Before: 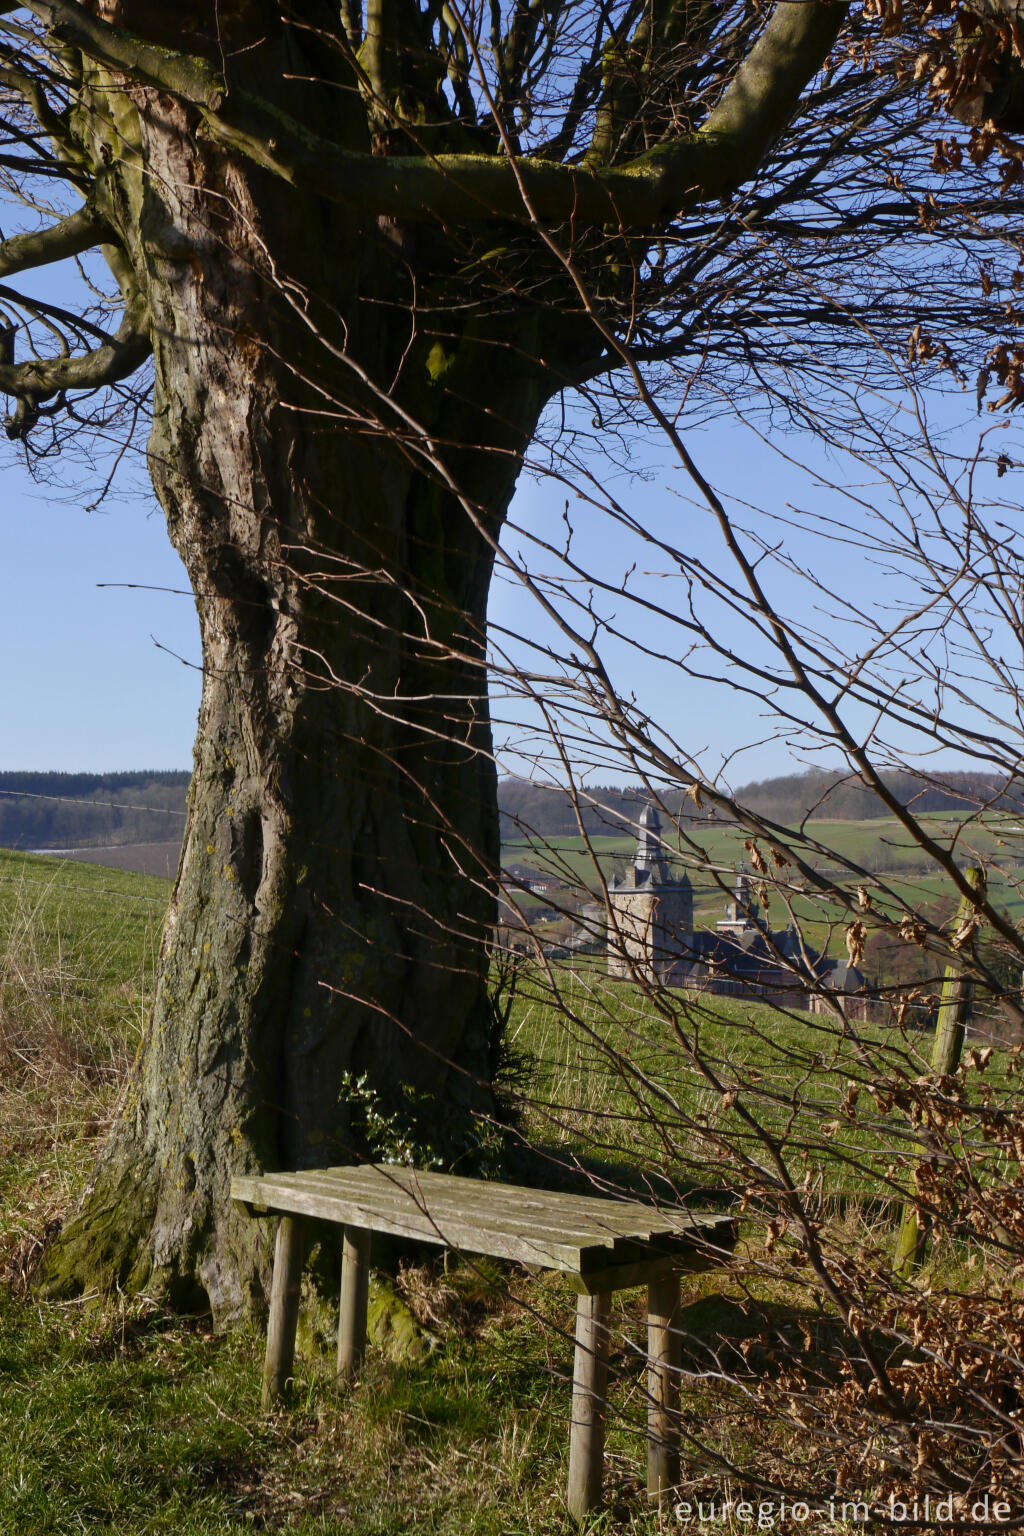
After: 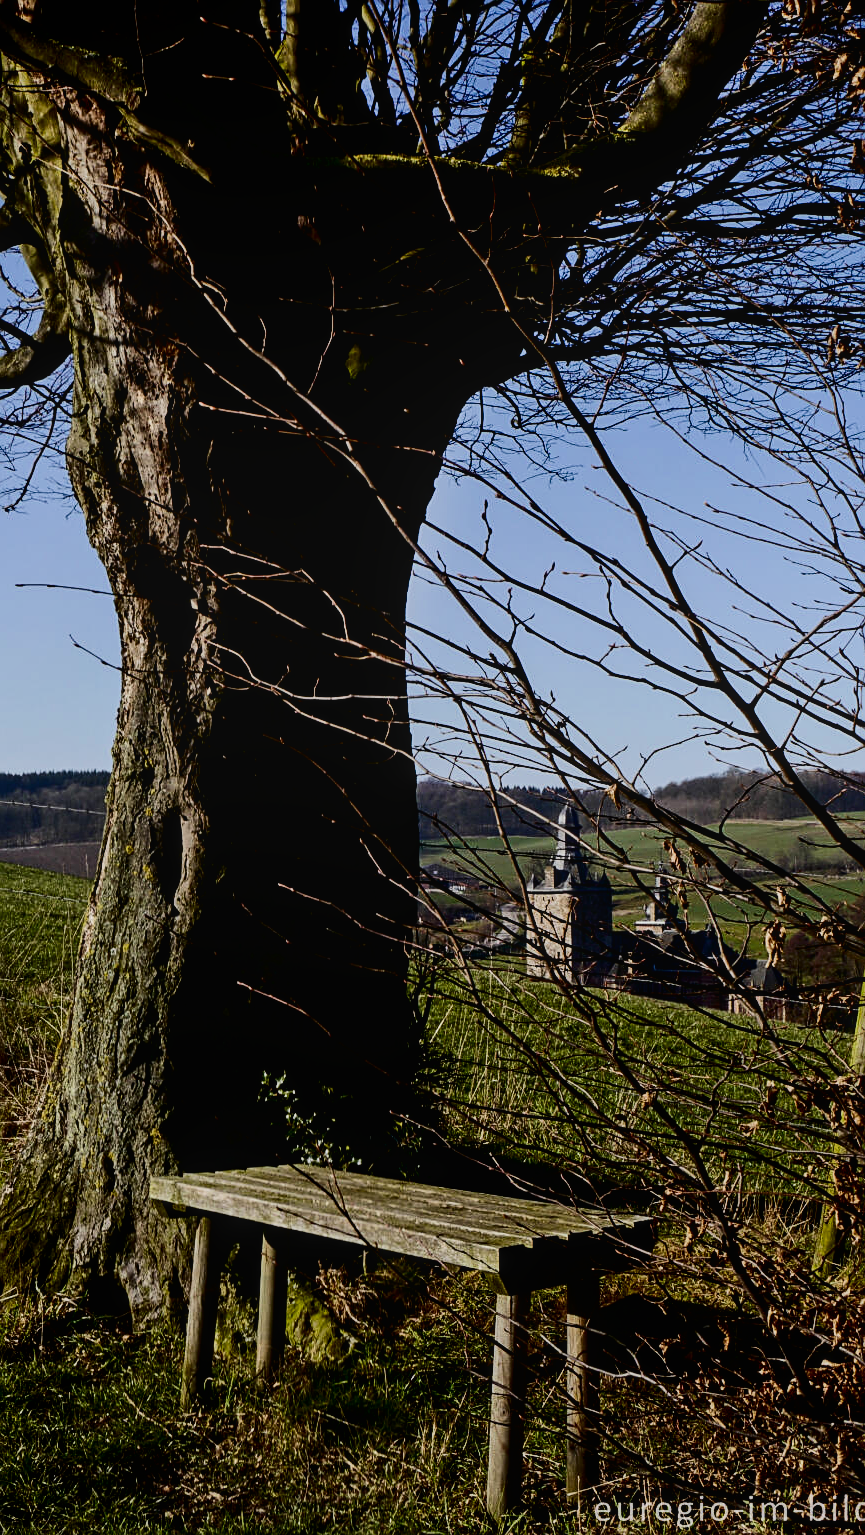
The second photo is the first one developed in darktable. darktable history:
contrast brightness saturation: contrast 0.24, brightness -0.223, saturation 0.148
filmic rgb: black relative exposure -5 EV, white relative exposure 3.95 EV, hardness 2.89, contrast 1.3, highlights saturation mix -8.85%
local contrast: detail 110%
sharpen: on, module defaults
crop: left 7.949%, right 7.519%
